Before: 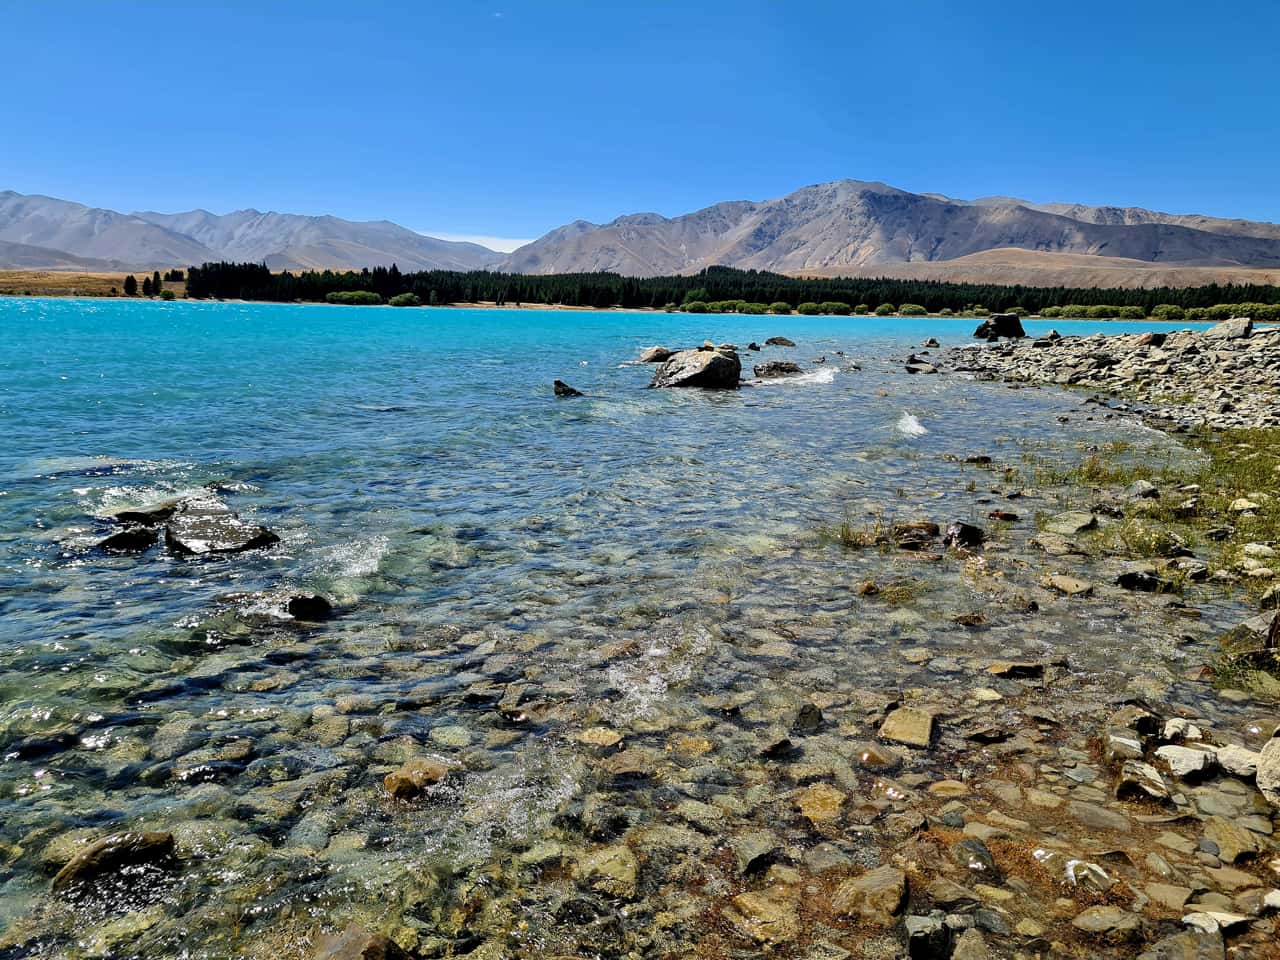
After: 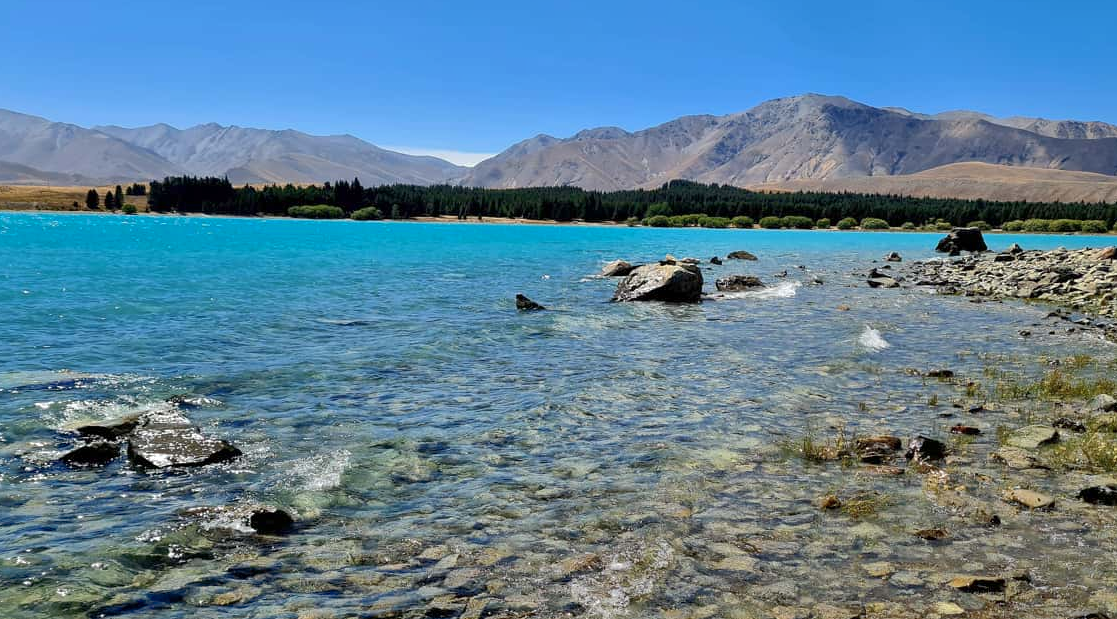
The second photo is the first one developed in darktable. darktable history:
tone equalizer: on, module defaults
shadows and highlights: on, module defaults
crop: left 3.015%, top 8.969%, right 9.647%, bottom 26.457%
